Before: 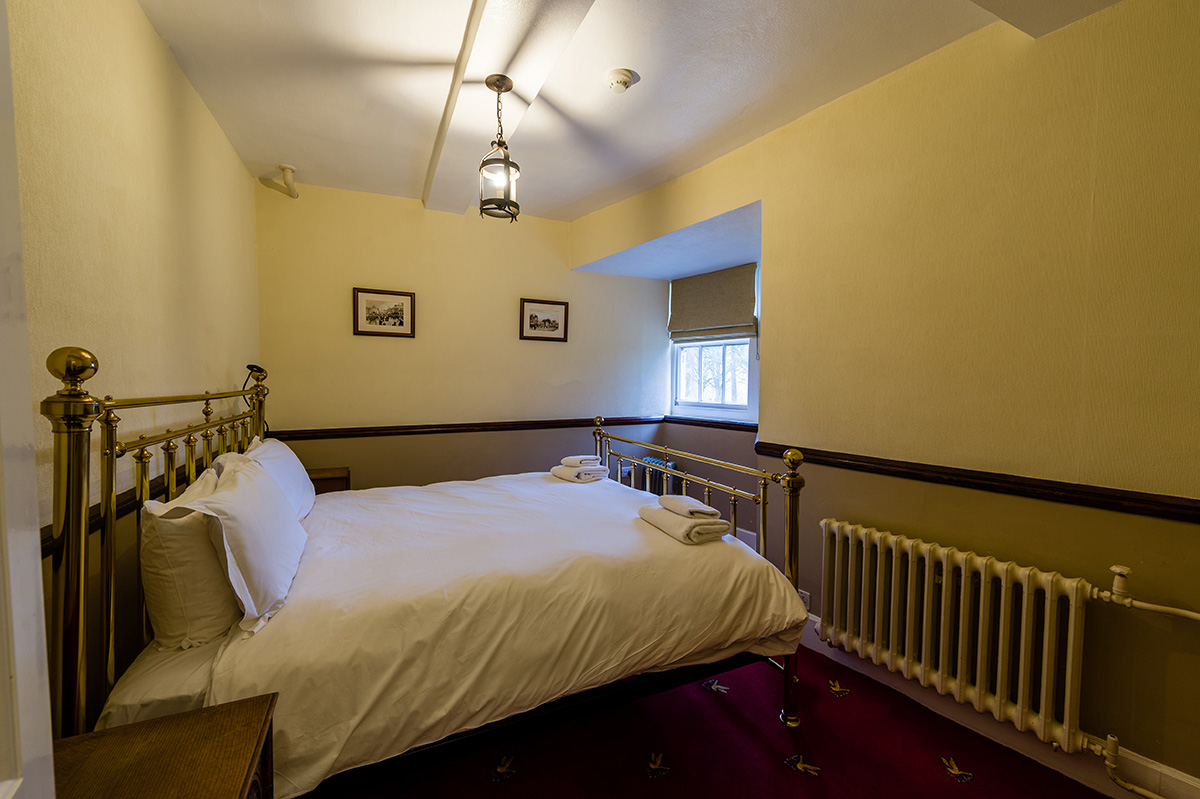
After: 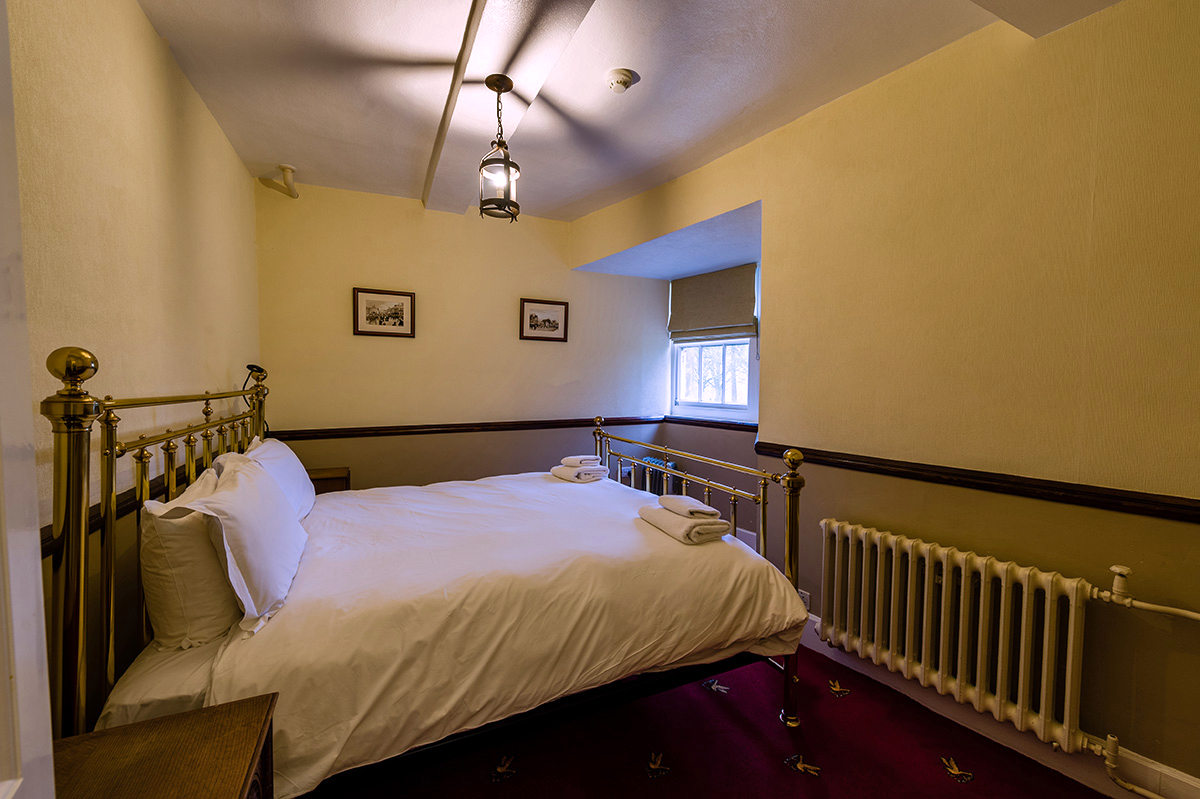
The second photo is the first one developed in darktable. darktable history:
white balance: red 1.05, blue 1.072
shadows and highlights: shadows 24.5, highlights -78.15, soften with gaussian
